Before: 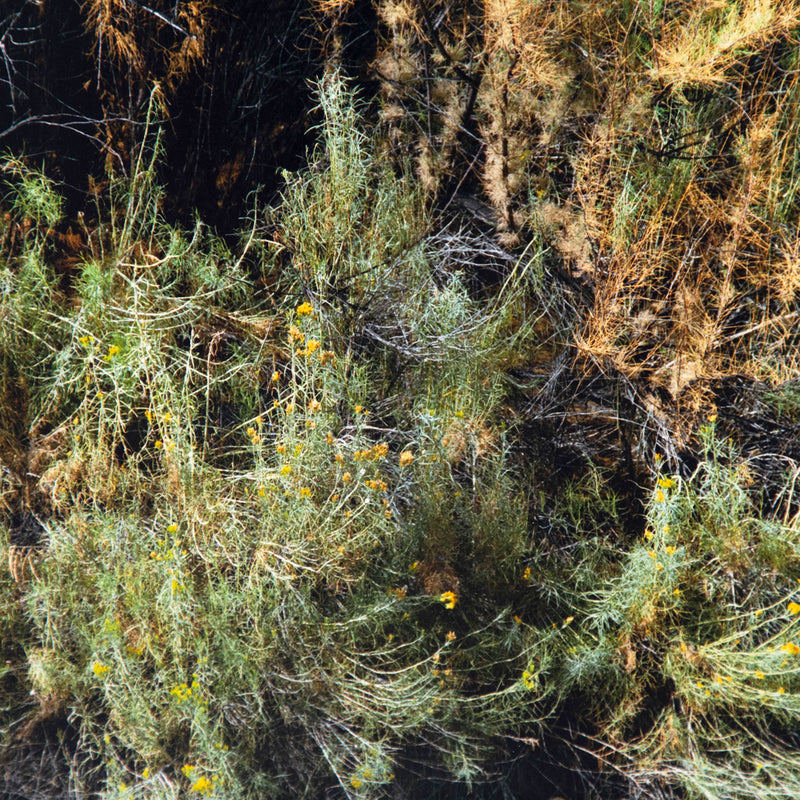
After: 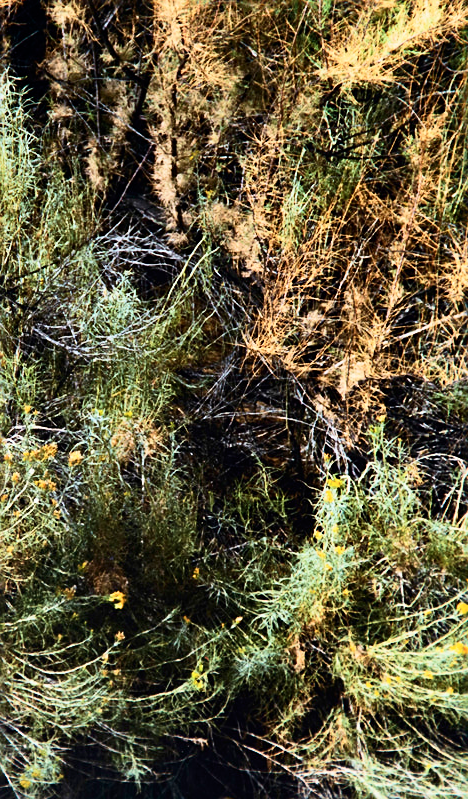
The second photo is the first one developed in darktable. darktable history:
crop: left 41.402%
filmic rgb: black relative exposure -9.5 EV, white relative exposure 3.02 EV, hardness 6.12
contrast brightness saturation: contrast 0.28
sharpen: on, module defaults
contrast equalizer: y [[0.5 ×4, 0.467, 0.376], [0.5 ×6], [0.5 ×6], [0 ×6], [0 ×6]]
velvia: on, module defaults
